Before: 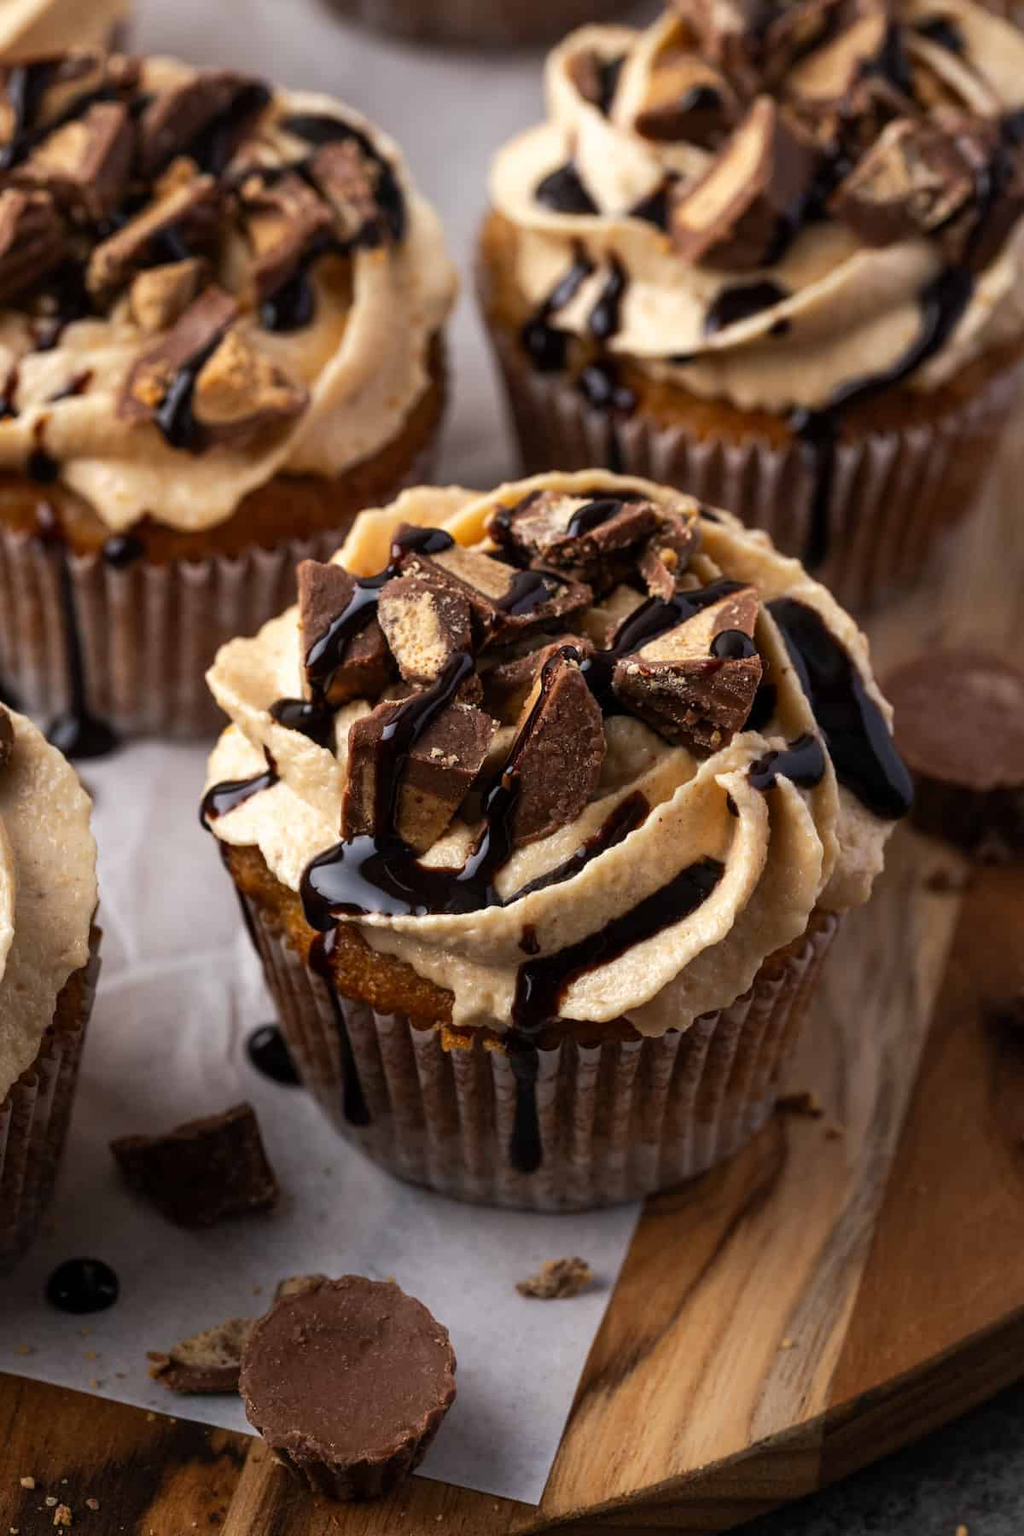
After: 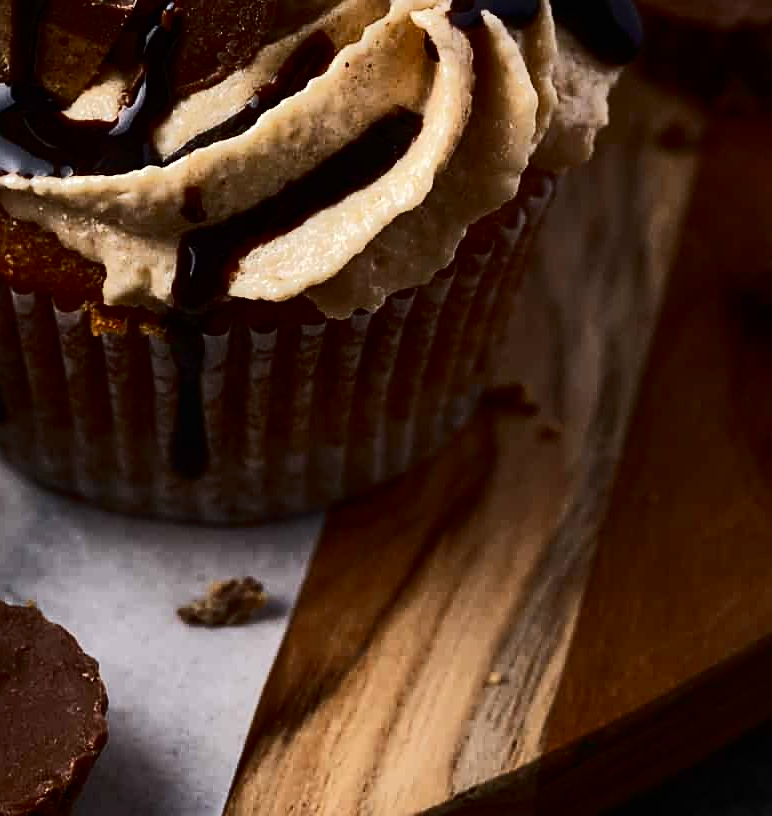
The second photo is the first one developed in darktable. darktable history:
tone curve: curves: ch0 [(0, 0) (0.003, 0.006) (0.011, 0.006) (0.025, 0.008) (0.044, 0.014) (0.069, 0.02) (0.1, 0.025) (0.136, 0.037) (0.177, 0.053) (0.224, 0.086) (0.277, 0.13) (0.335, 0.189) (0.399, 0.253) (0.468, 0.375) (0.543, 0.521) (0.623, 0.671) (0.709, 0.789) (0.801, 0.841) (0.898, 0.889) (1, 1)], color space Lab, independent channels, preserve colors none
crop and rotate: left 35.593%, top 49.815%, bottom 4.843%
sharpen: on, module defaults
